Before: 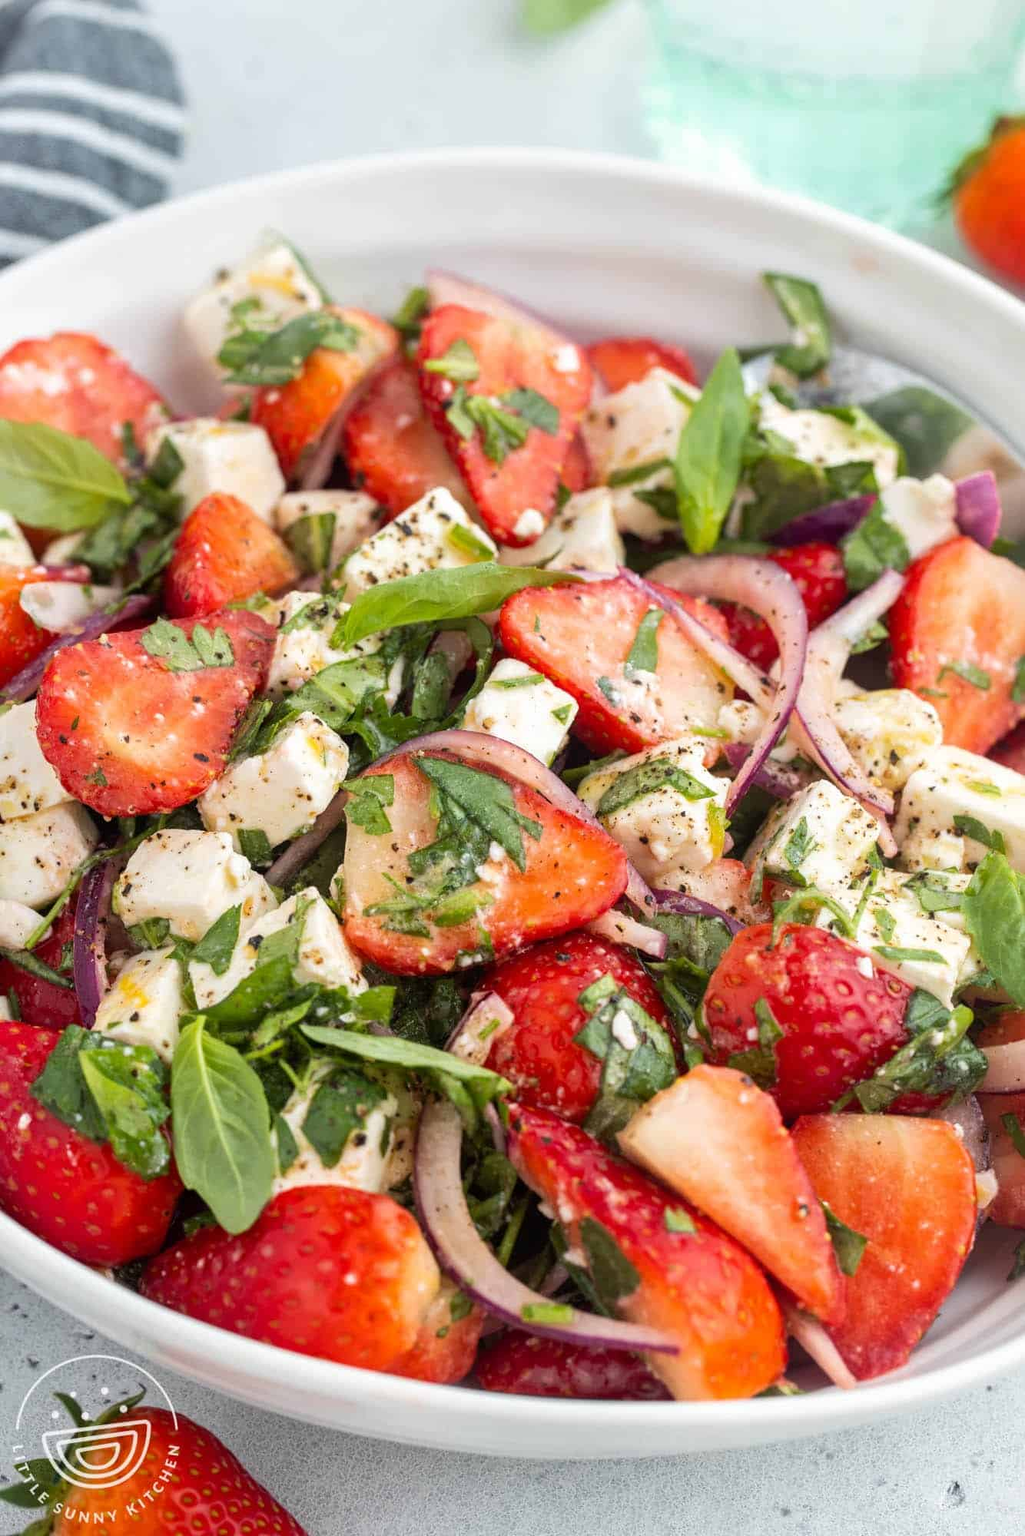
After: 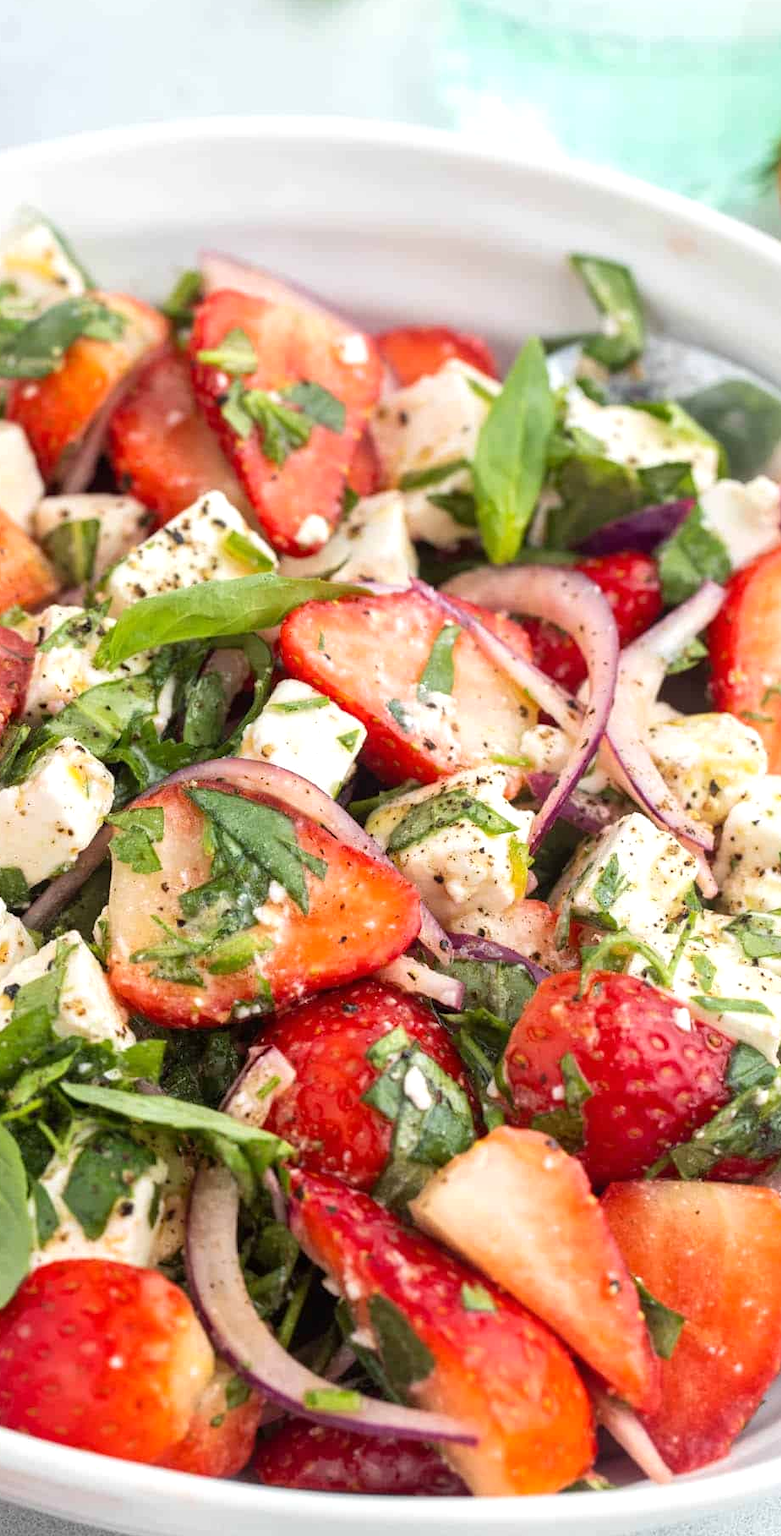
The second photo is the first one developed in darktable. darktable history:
crop and rotate: left 23.959%, top 2.7%, right 6.702%, bottom 6.401%
exposure: exposure 0.203 EV, compensate exposure bias true, compensate highlight preservation false
